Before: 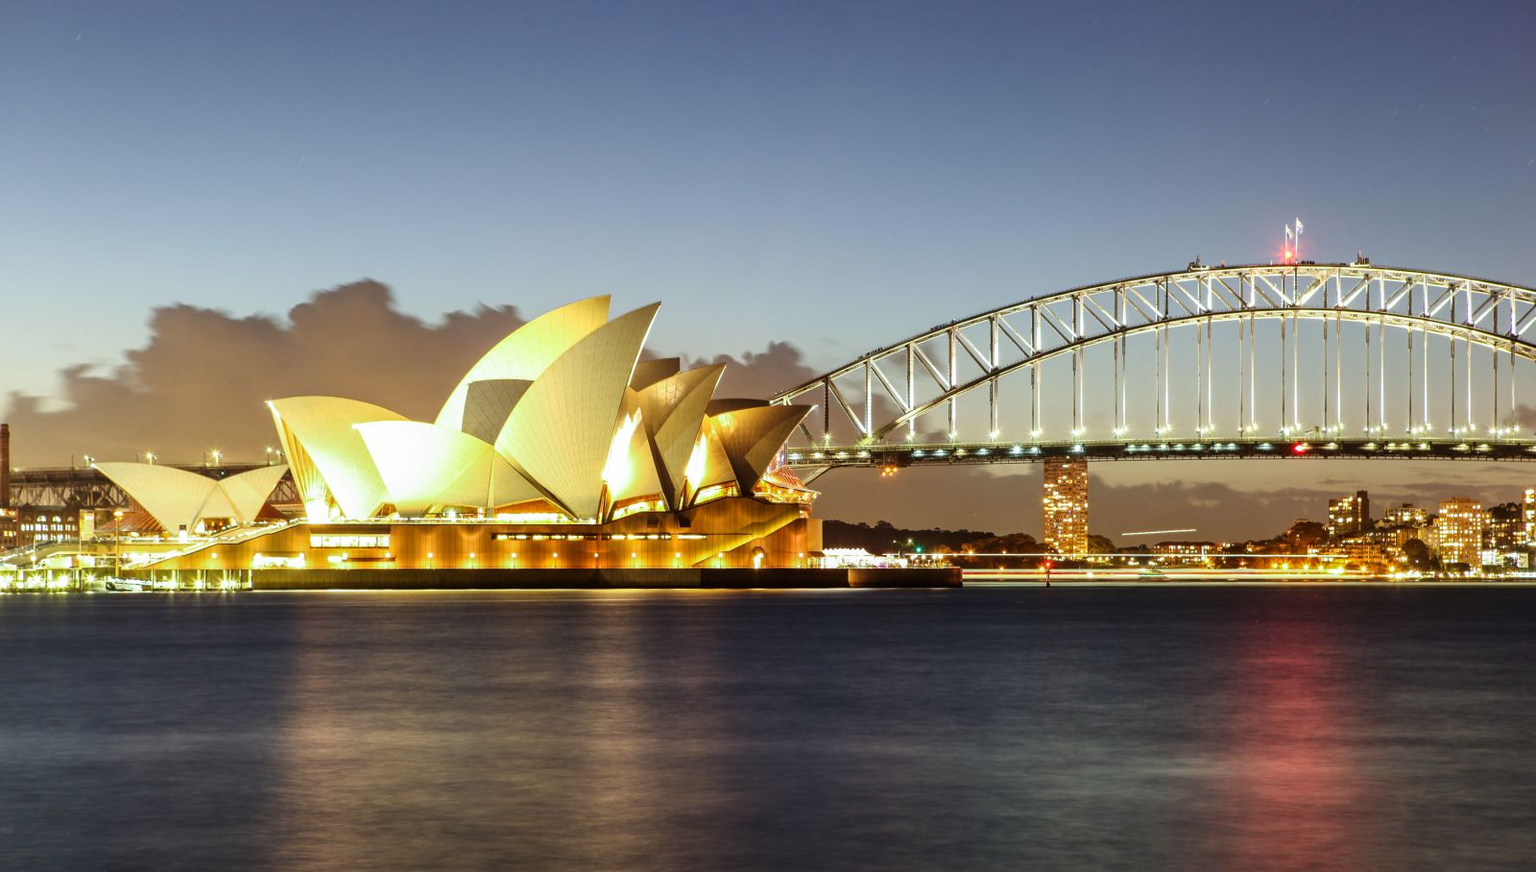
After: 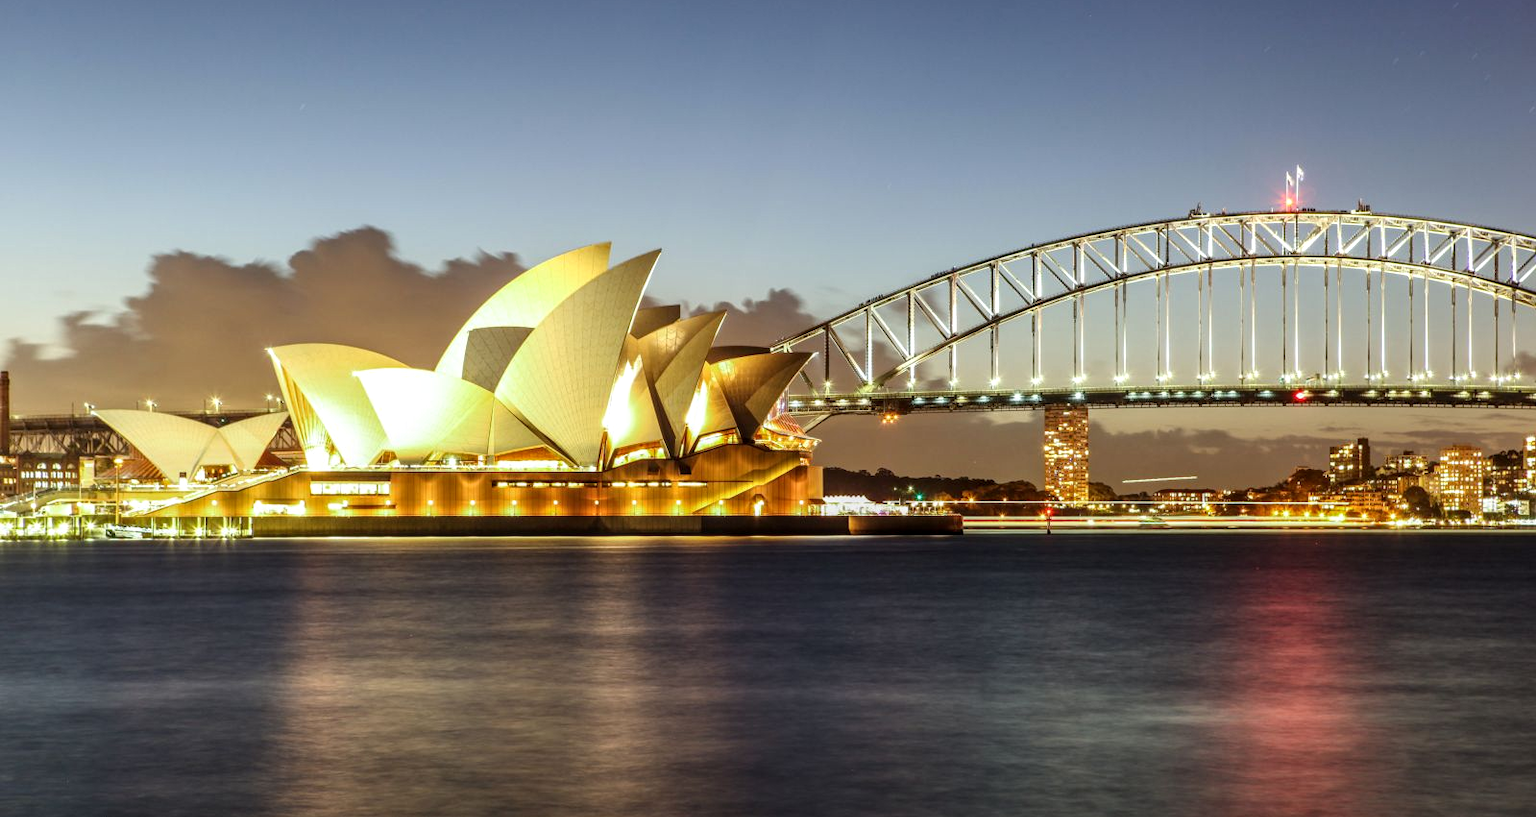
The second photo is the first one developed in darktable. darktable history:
local contrast: on, module defaults
crop and rotate: top 6.25%
